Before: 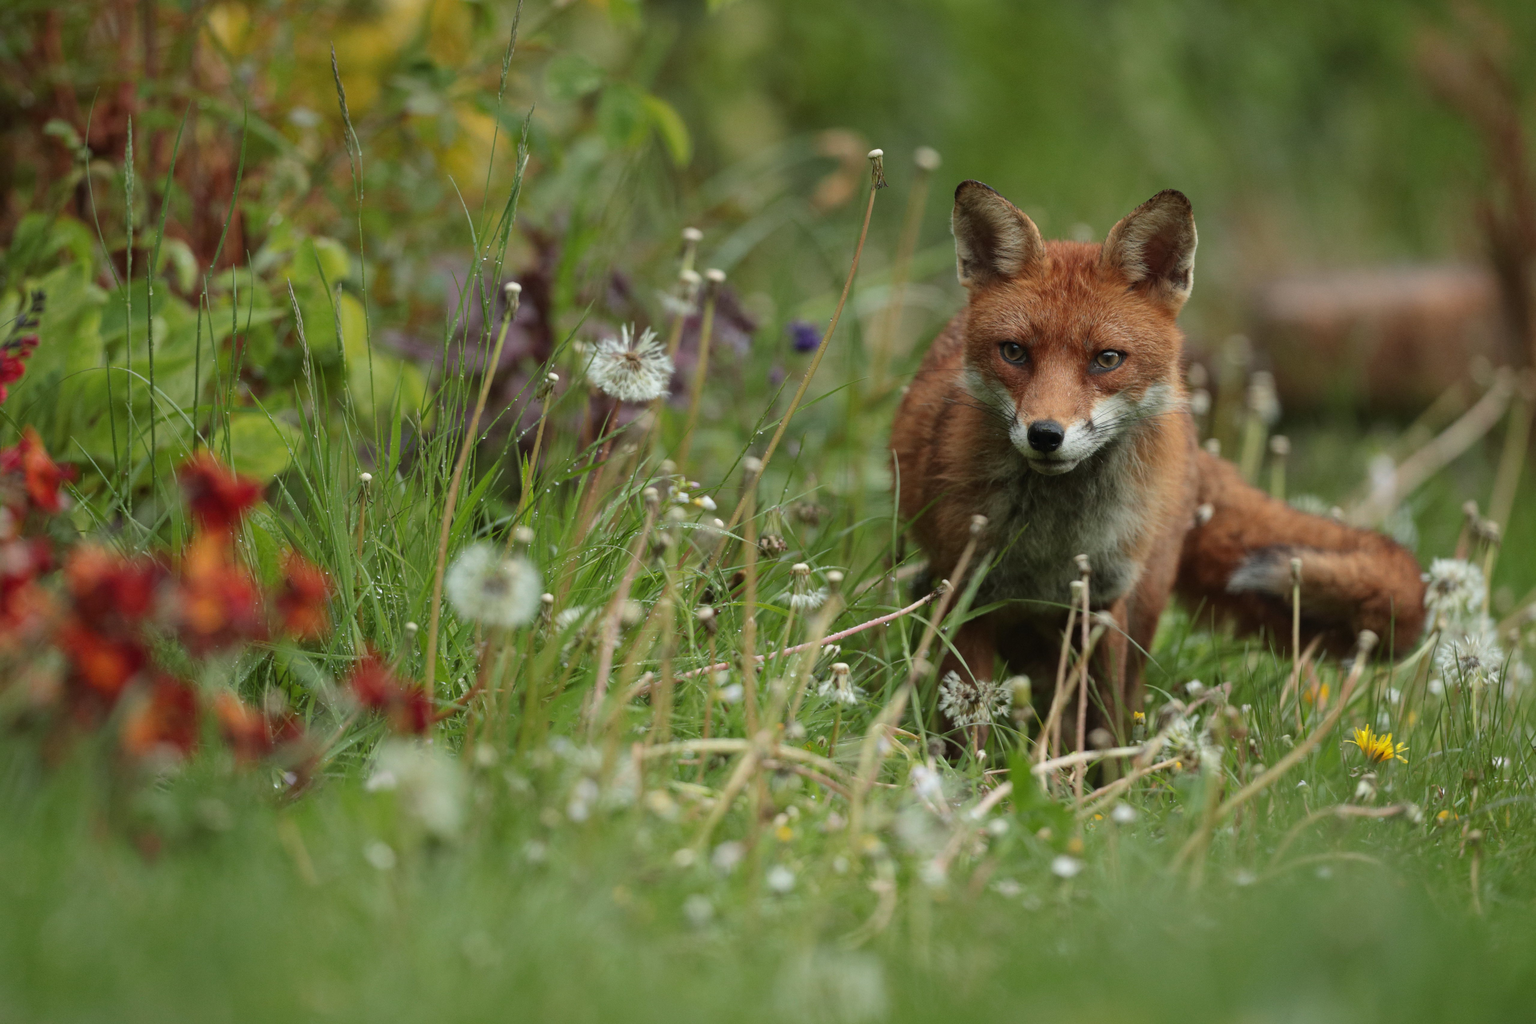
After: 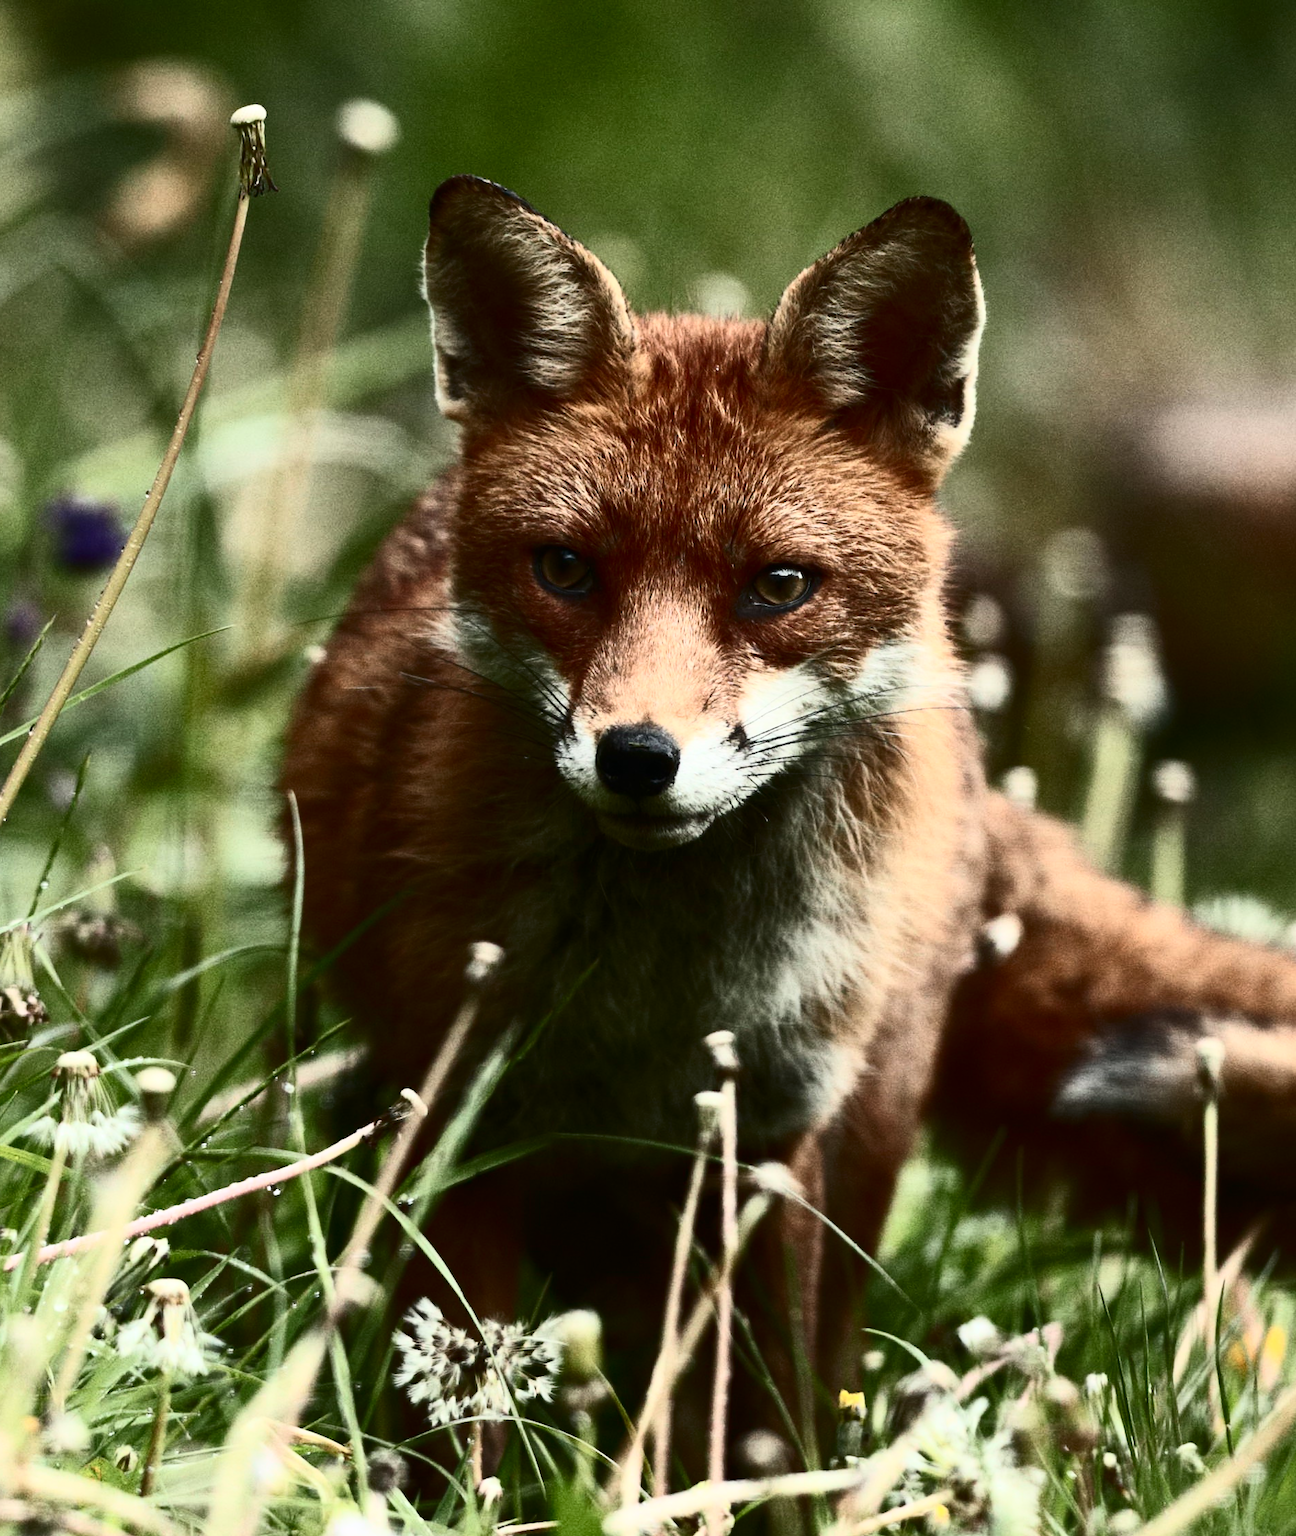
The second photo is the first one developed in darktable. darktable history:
contrast brightness saturation: contrast 0.93, brightness 0.2
crop and rotate: left 49.936%, top 10.094%, right 13.136%, bottom 24.256%
